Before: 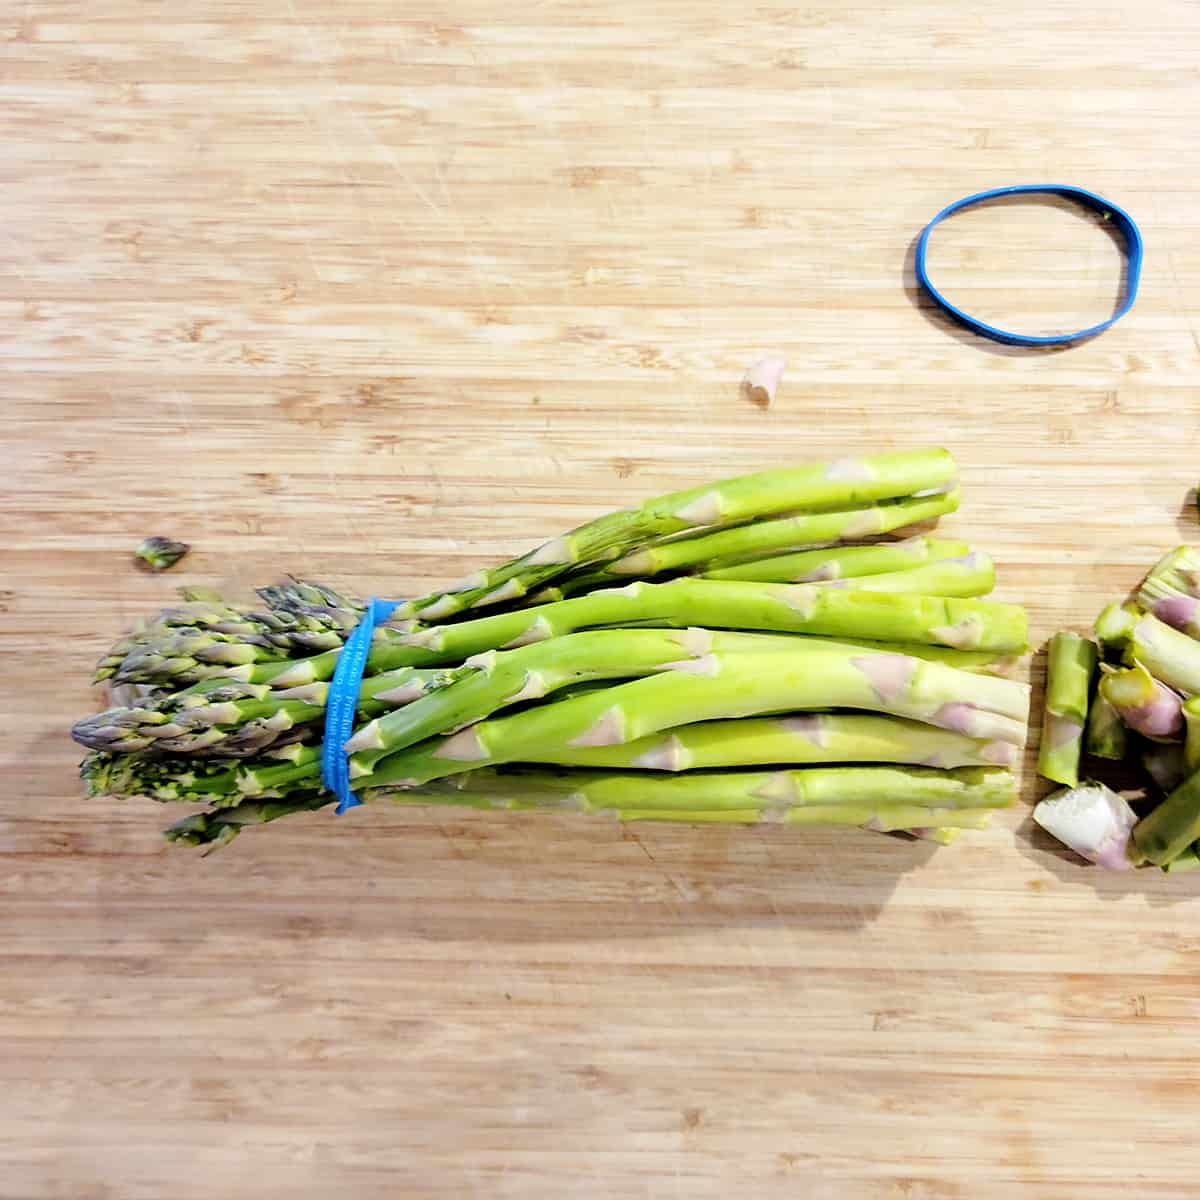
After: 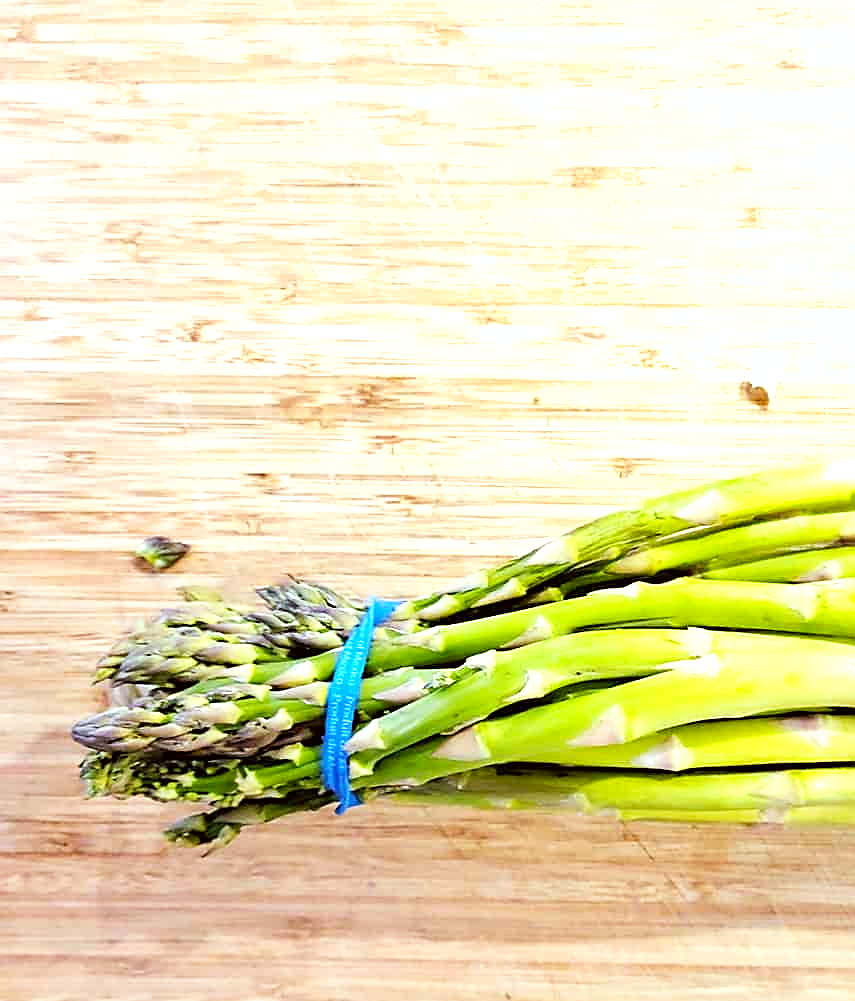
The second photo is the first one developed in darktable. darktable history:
shadows and highlights: radius 44.78, white point adjustment 6.56, compress 79.95%, soften with gaussian
crop: right 28.677%, bottom 16.561%
base curve: curves: ch0 [(0, 0) (0.557, 0.834) (1, 1)], preserve colors none
color balance rgb: power › luminance -3.539%, power › chroma 0.578%, power › hue 39.25°, perceptual saturation grading › global saturation 14.734%, contrast -9.356%
sharpen: on, module defaults
color correction: highlights a* -2.84, highlights b* -2.81, shadows a* 2.38, shadows b* 2.95
